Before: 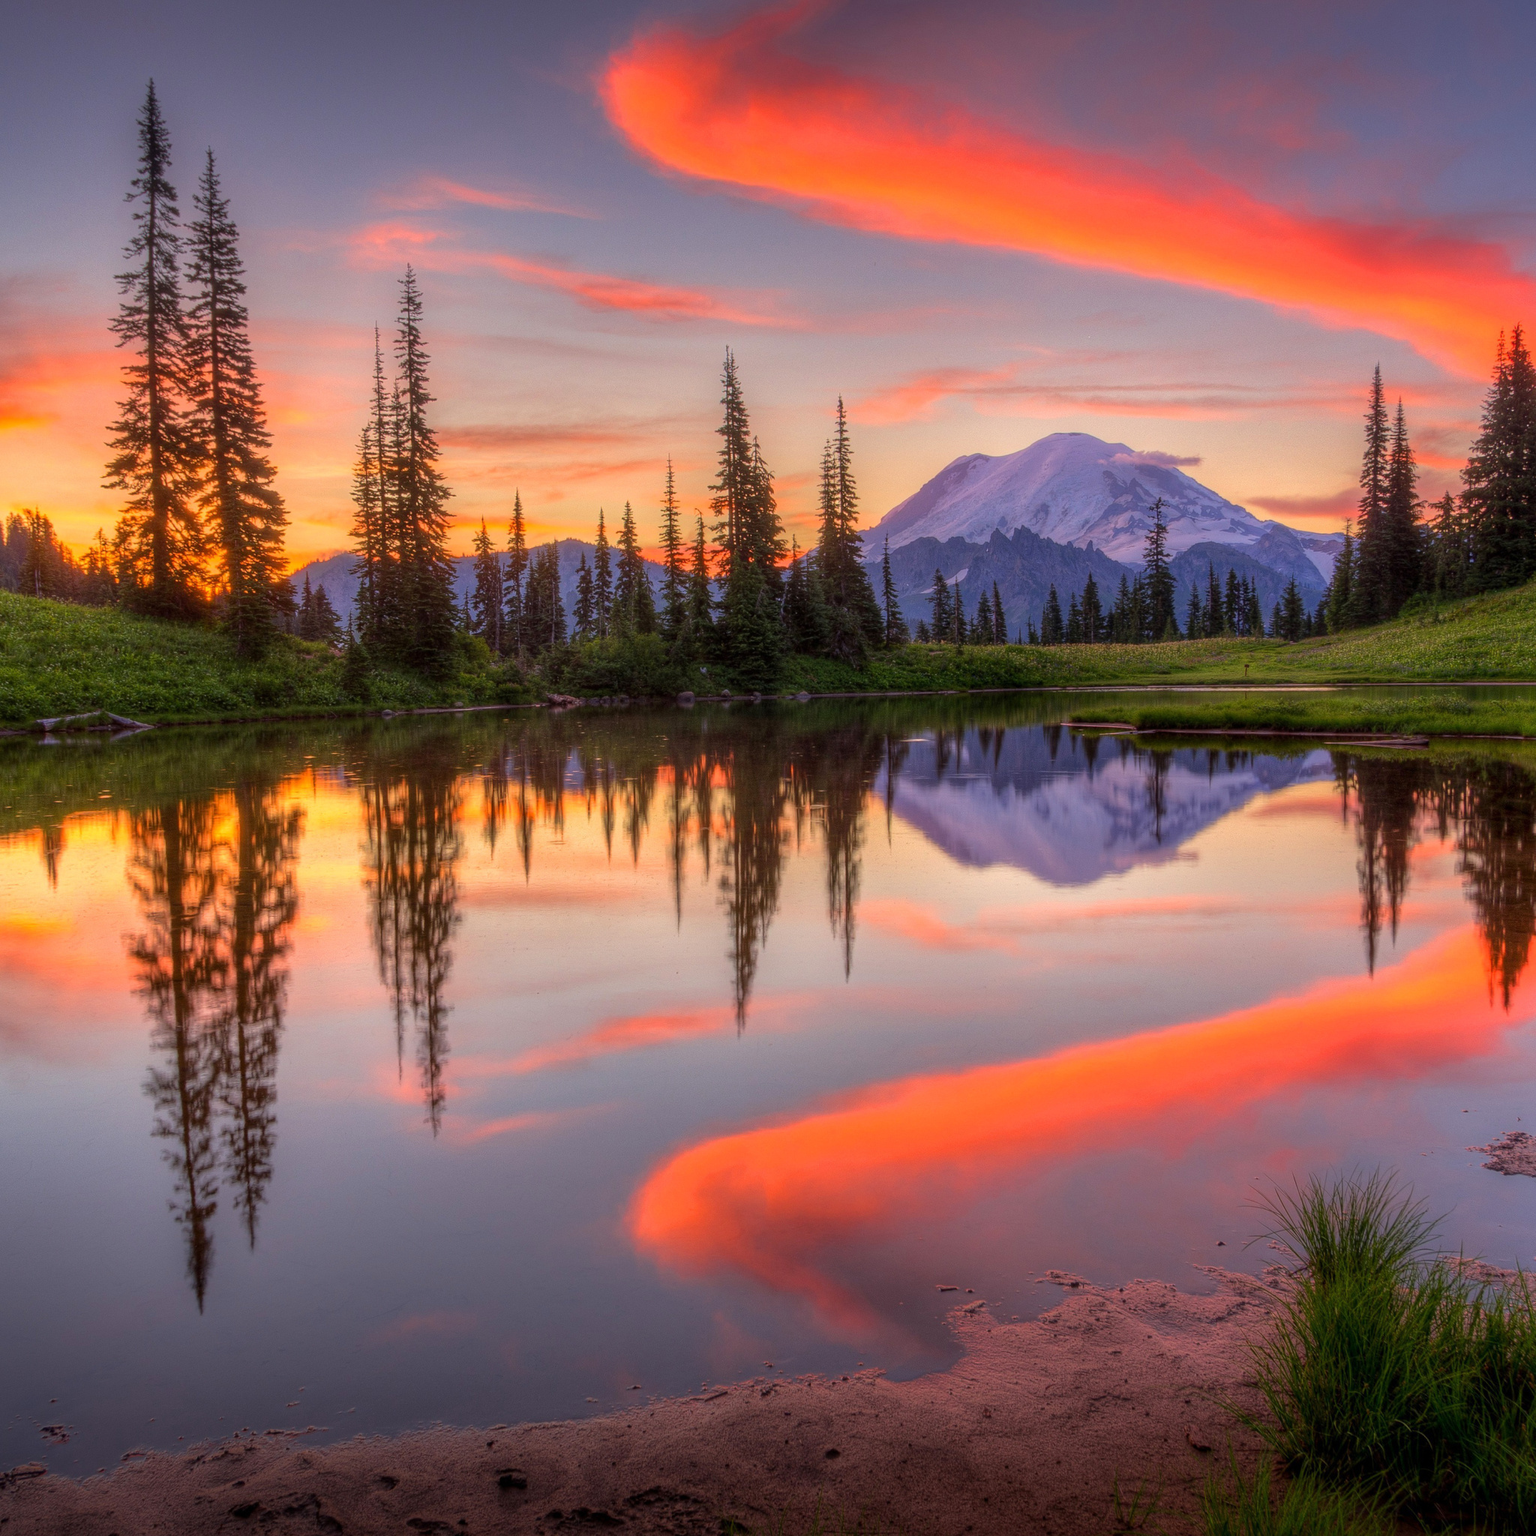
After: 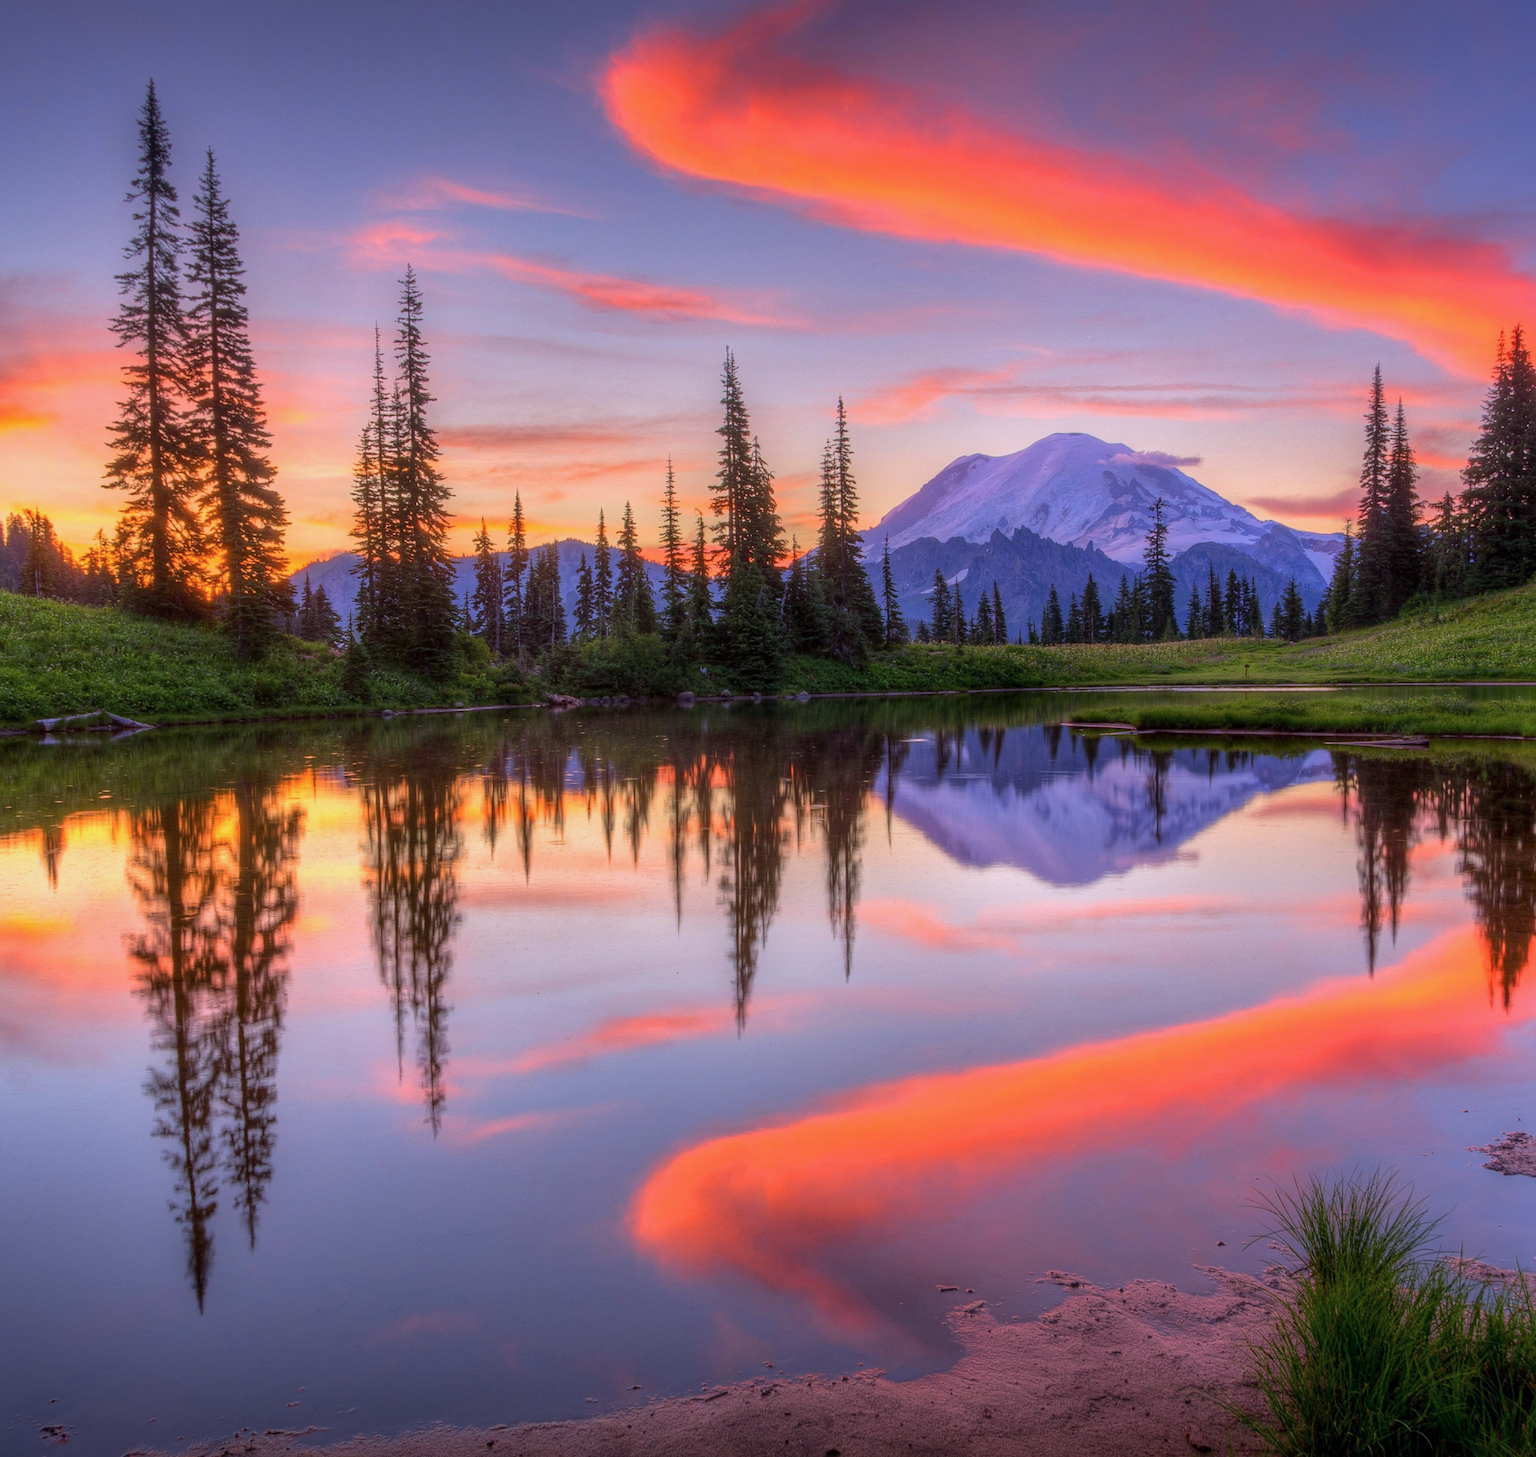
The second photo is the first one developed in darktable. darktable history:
crop and rotate: top 0%, bottom 5.097%
white balance: red 1.004, blue 1.096
color calibration: x 0.37, y 0.382, temperature 4313.32 K
